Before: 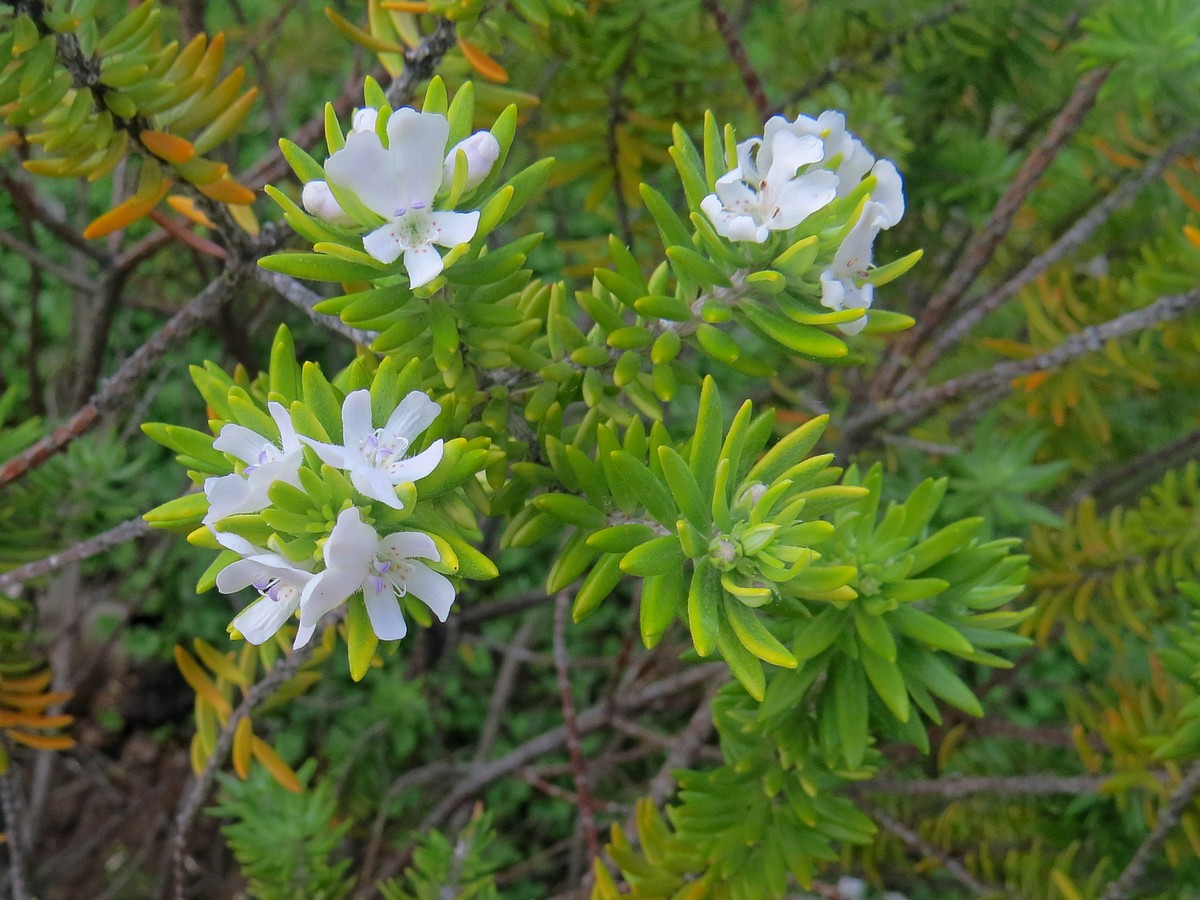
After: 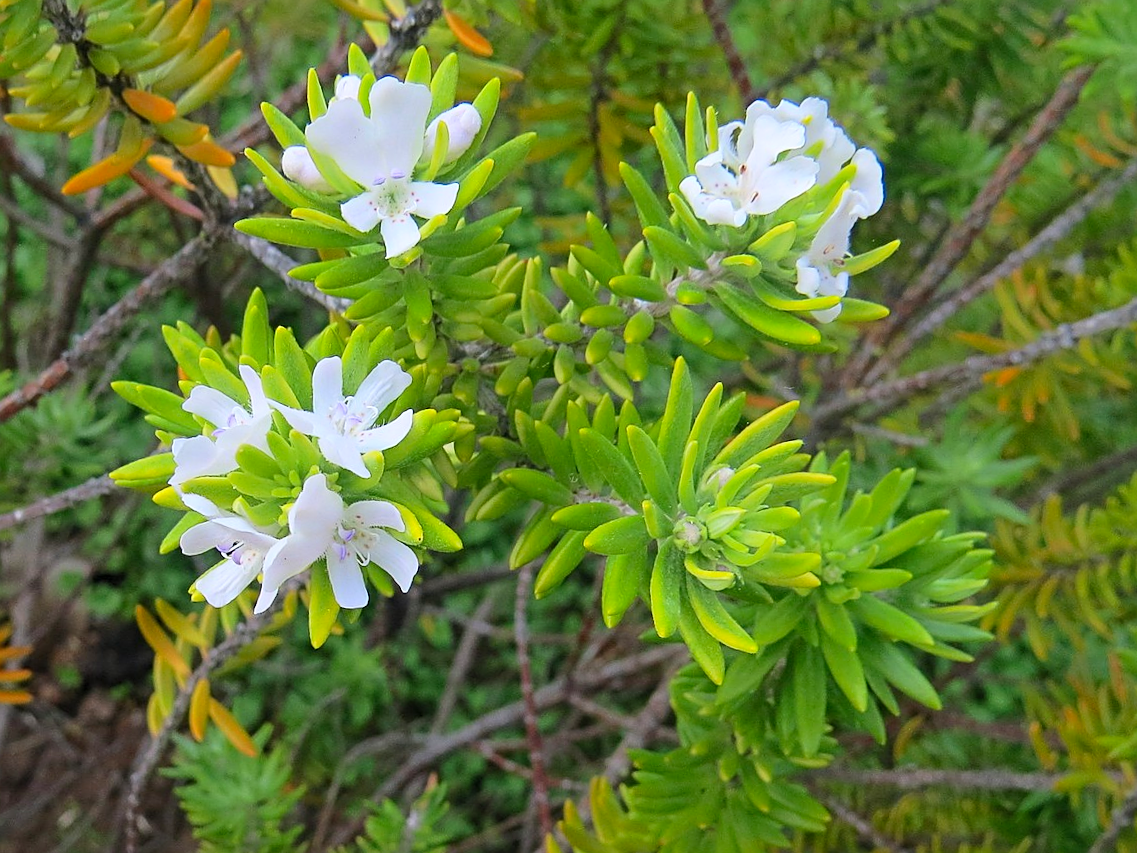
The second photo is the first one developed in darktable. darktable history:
sharpen: on, module defaults
contrast brightness saturation: contrast 0.2, brightness 0.16, saturation 0.22
crop and rotate: angle -2.38°
